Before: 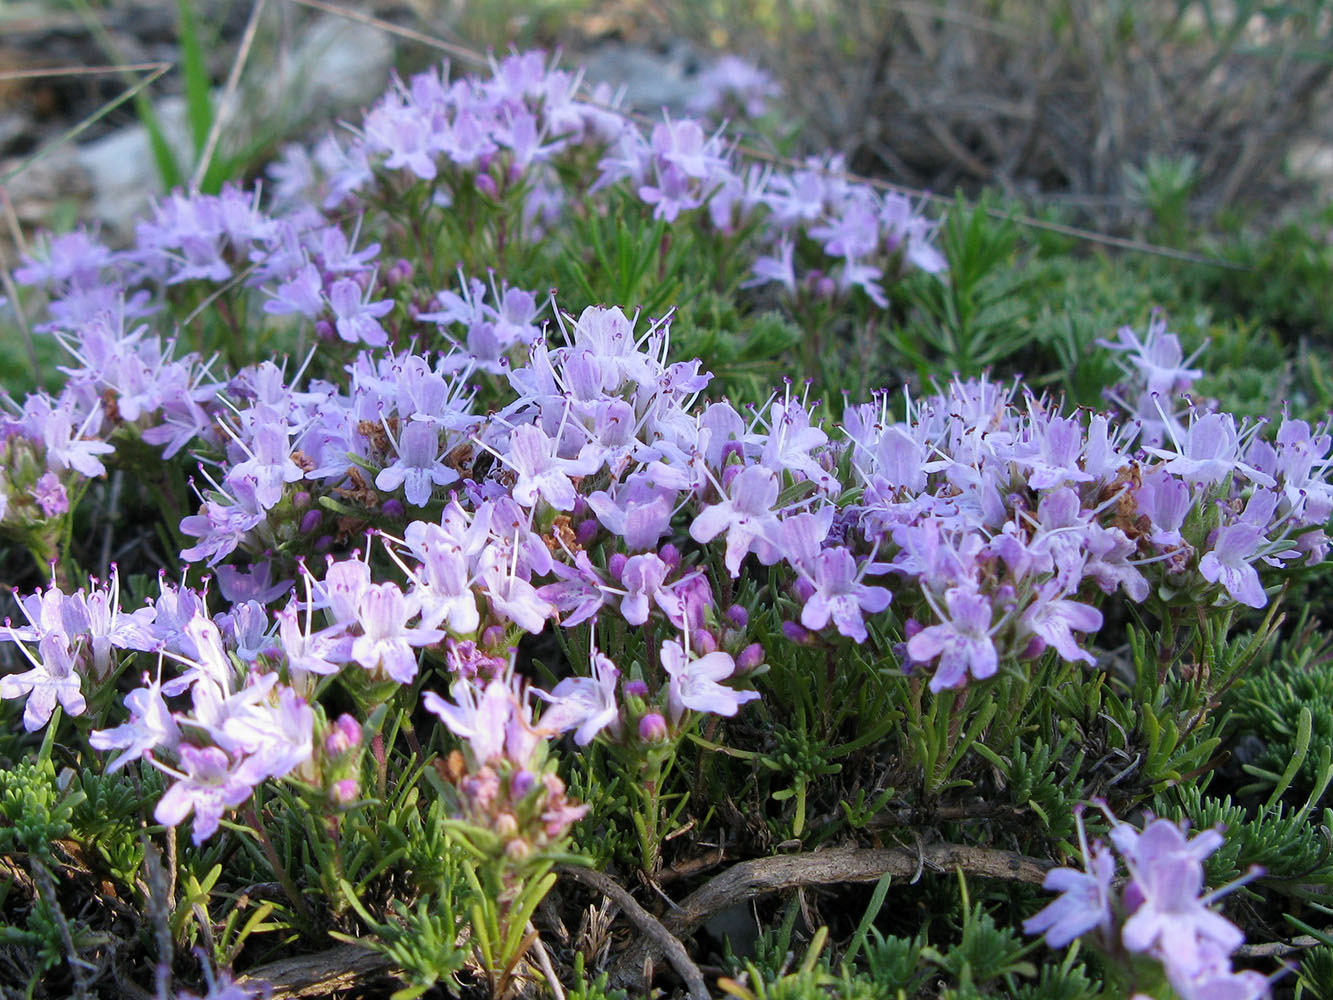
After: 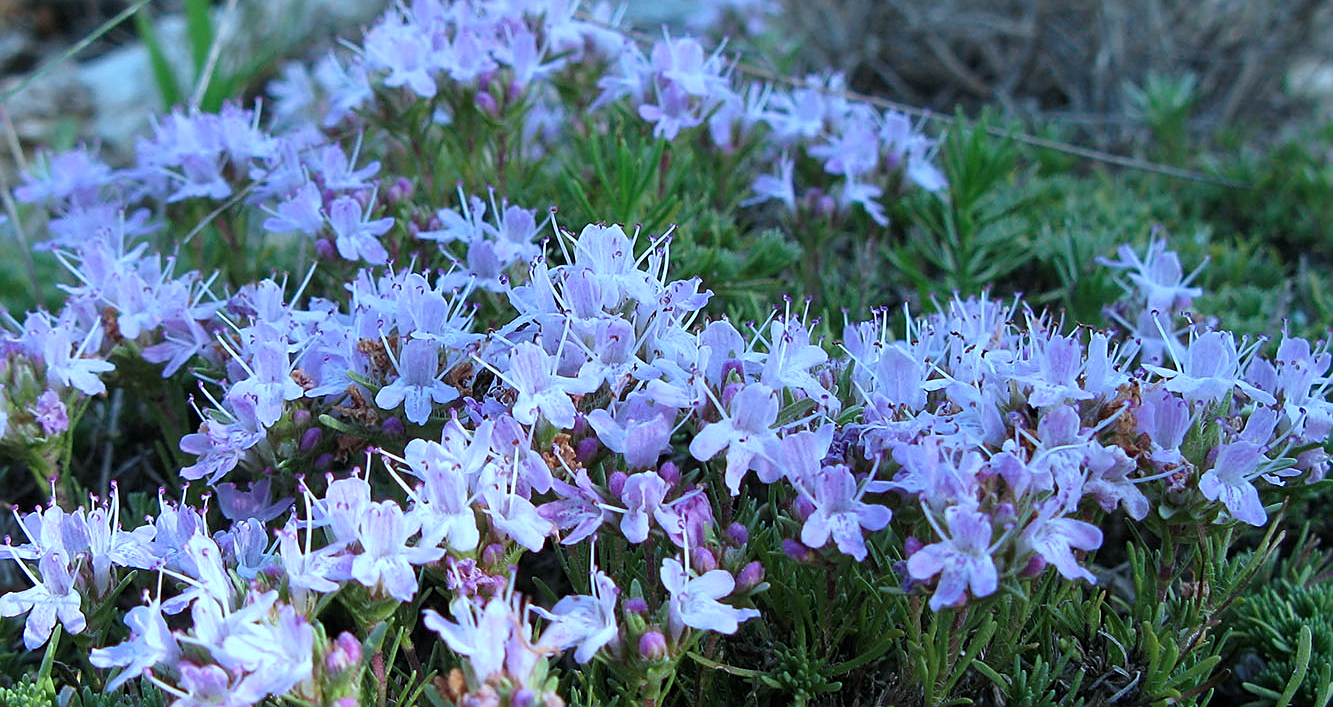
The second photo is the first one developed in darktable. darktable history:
sharpen: on, module defaults
color correction: highlights a* -10.69, highlights b* -19.19
crop and rotate: top 8.293%, bottom 20.996%
contrast brightness saturation: contrast 0.07
exposure: exposure -0.064 EV, compensate highlight preservation false
